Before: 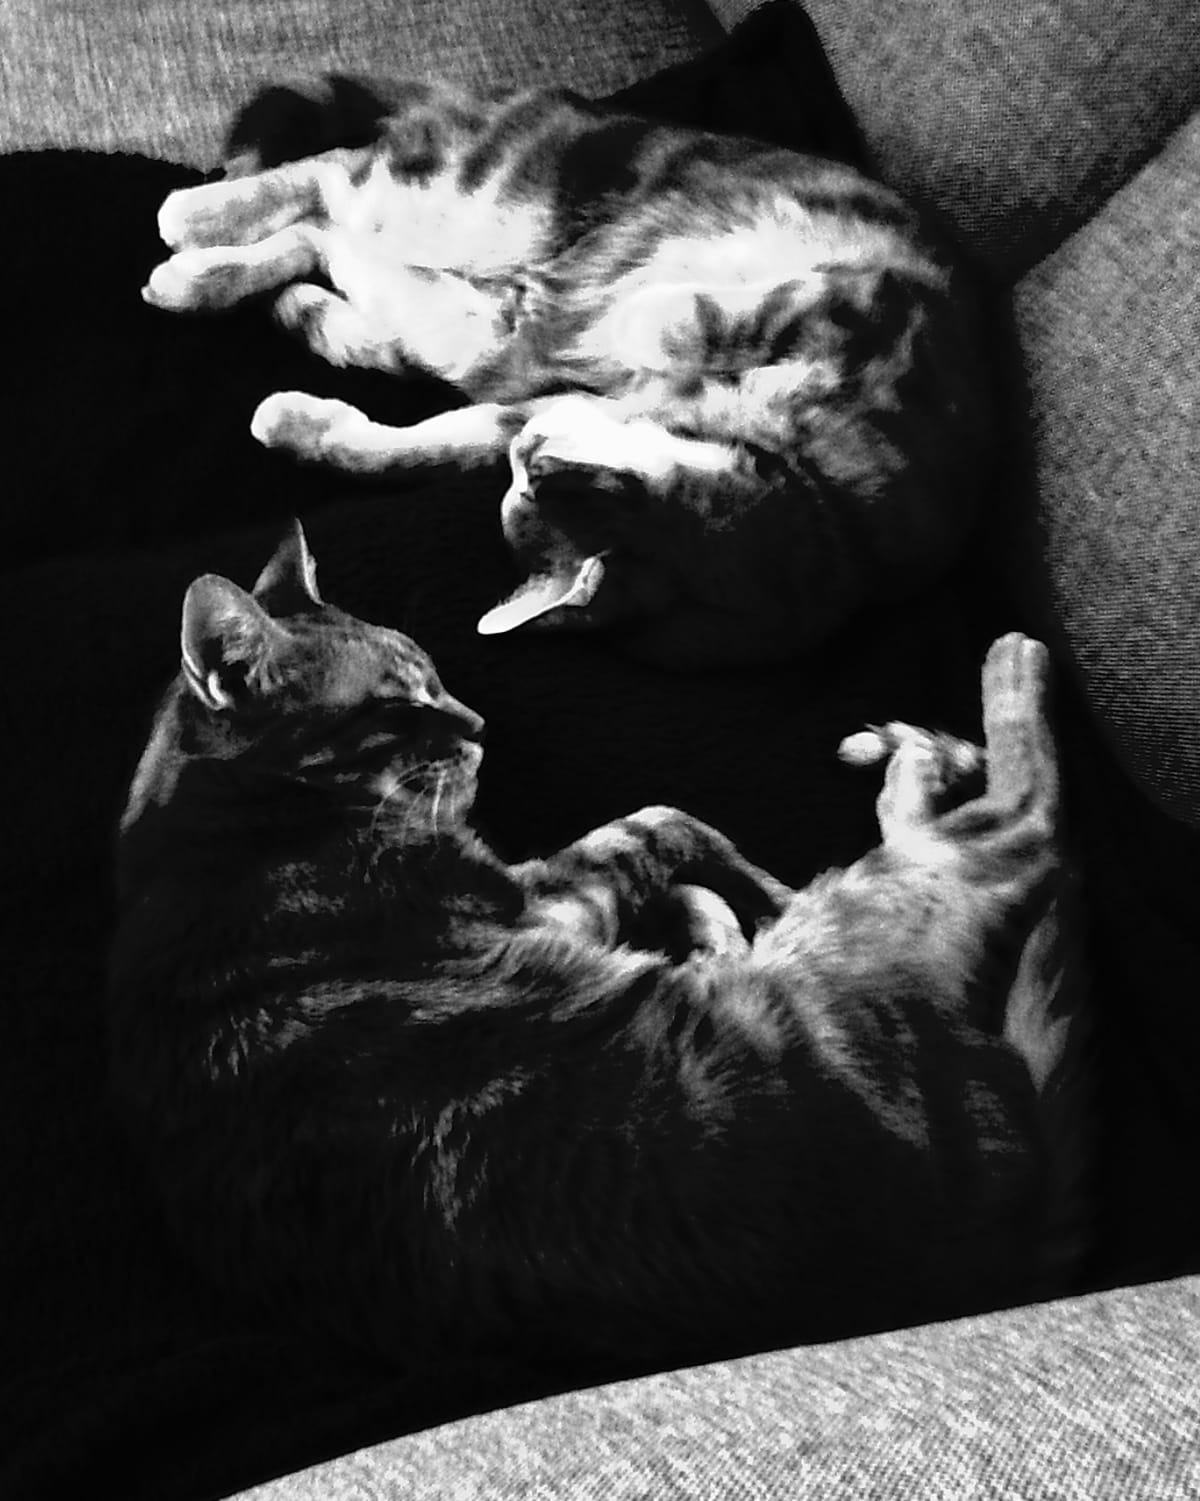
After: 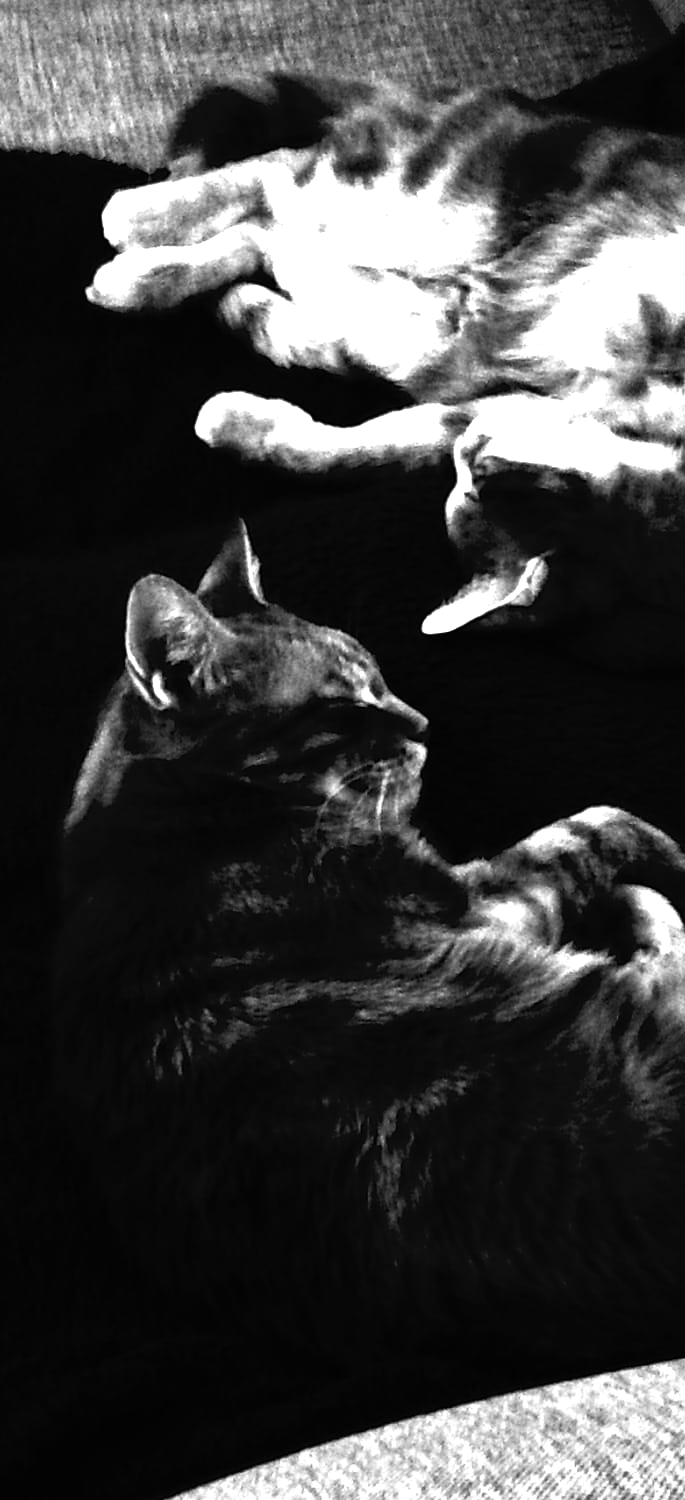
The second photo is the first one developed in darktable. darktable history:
color balance rgb: power › hue 313.73°, perceptual saturation grading › global saturation 25.484%, perceptual brilliance grading › global brilliance 15.63%, perceptual brilliance grading › shadows -35.062%, global vibrance 20%
crop: left 4.67%, right 38.167%
